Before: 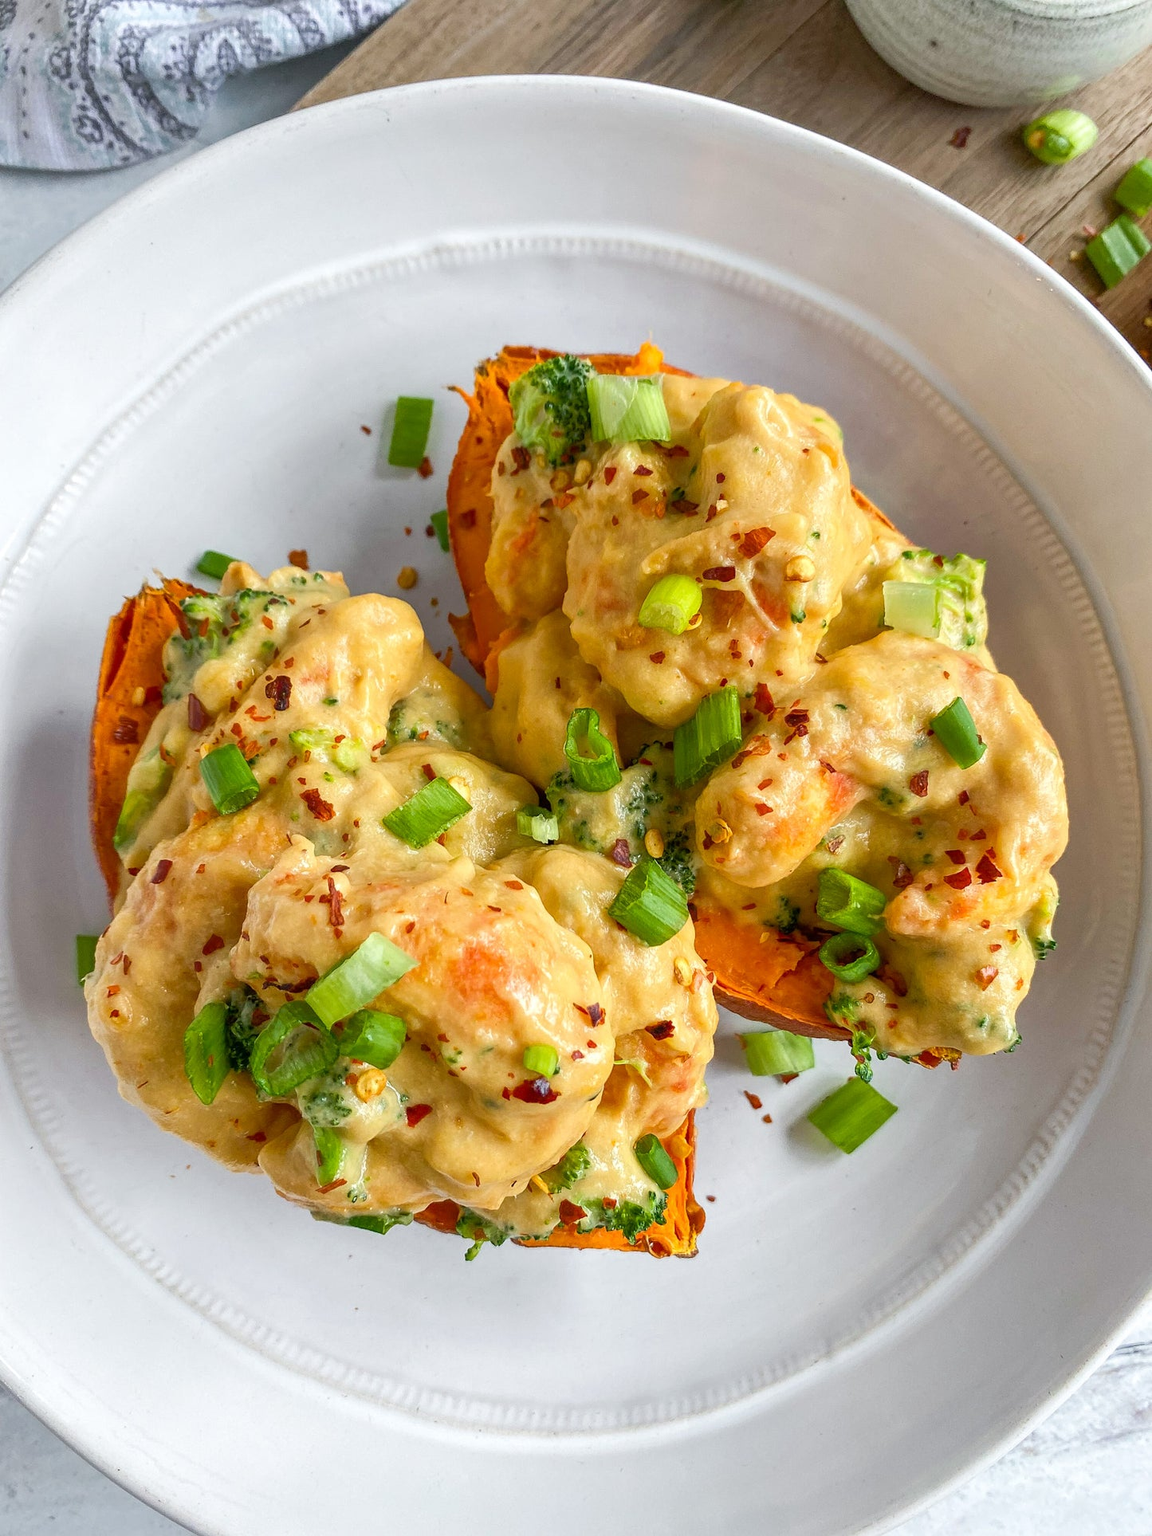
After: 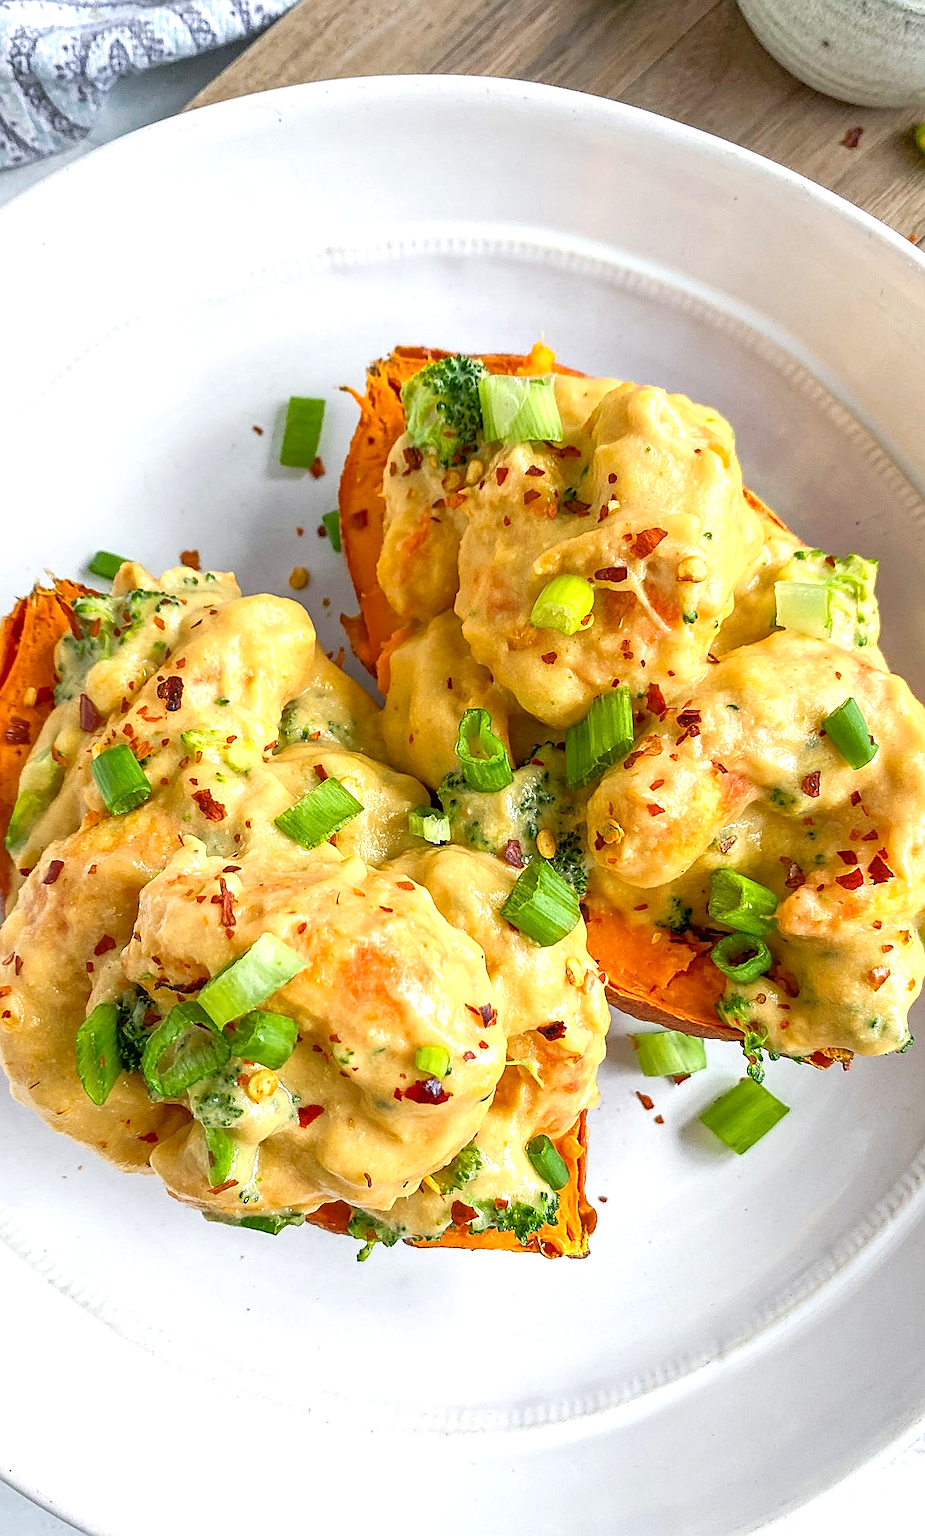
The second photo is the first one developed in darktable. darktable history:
crop and rotate: left 9.475%, right 10.19%
sharpen: on, module defaults
exposure: black level correction 0.001, exposure 0.498 EV, compensate highlight preservation false
